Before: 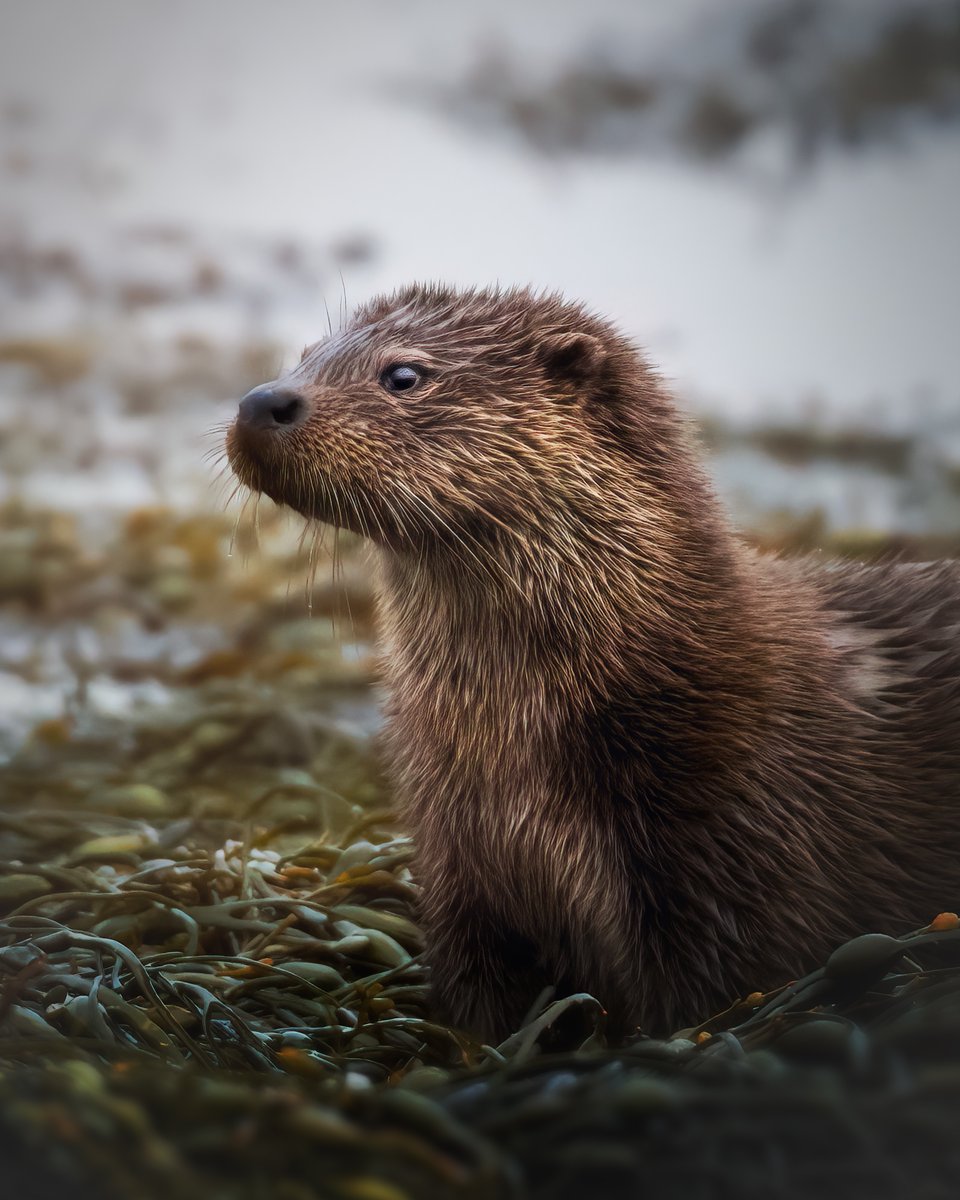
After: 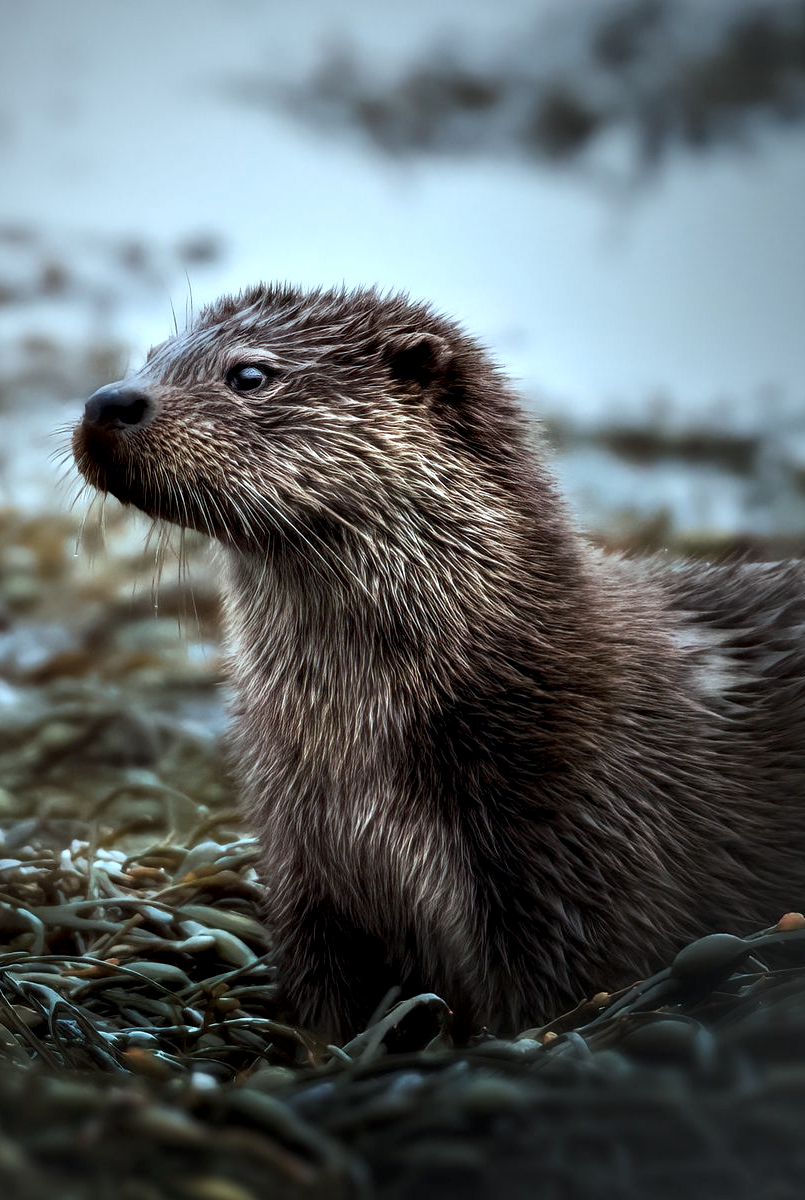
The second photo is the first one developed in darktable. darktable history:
crop: left 16.119%
contrast equalizer: y [[0.6 ×6], [0.55 ×6], [0 ×6], [0 ×6], [0 ×6]]
color correction: highlights a* -12.55, highlights b* -17.4, saturation 0.704
